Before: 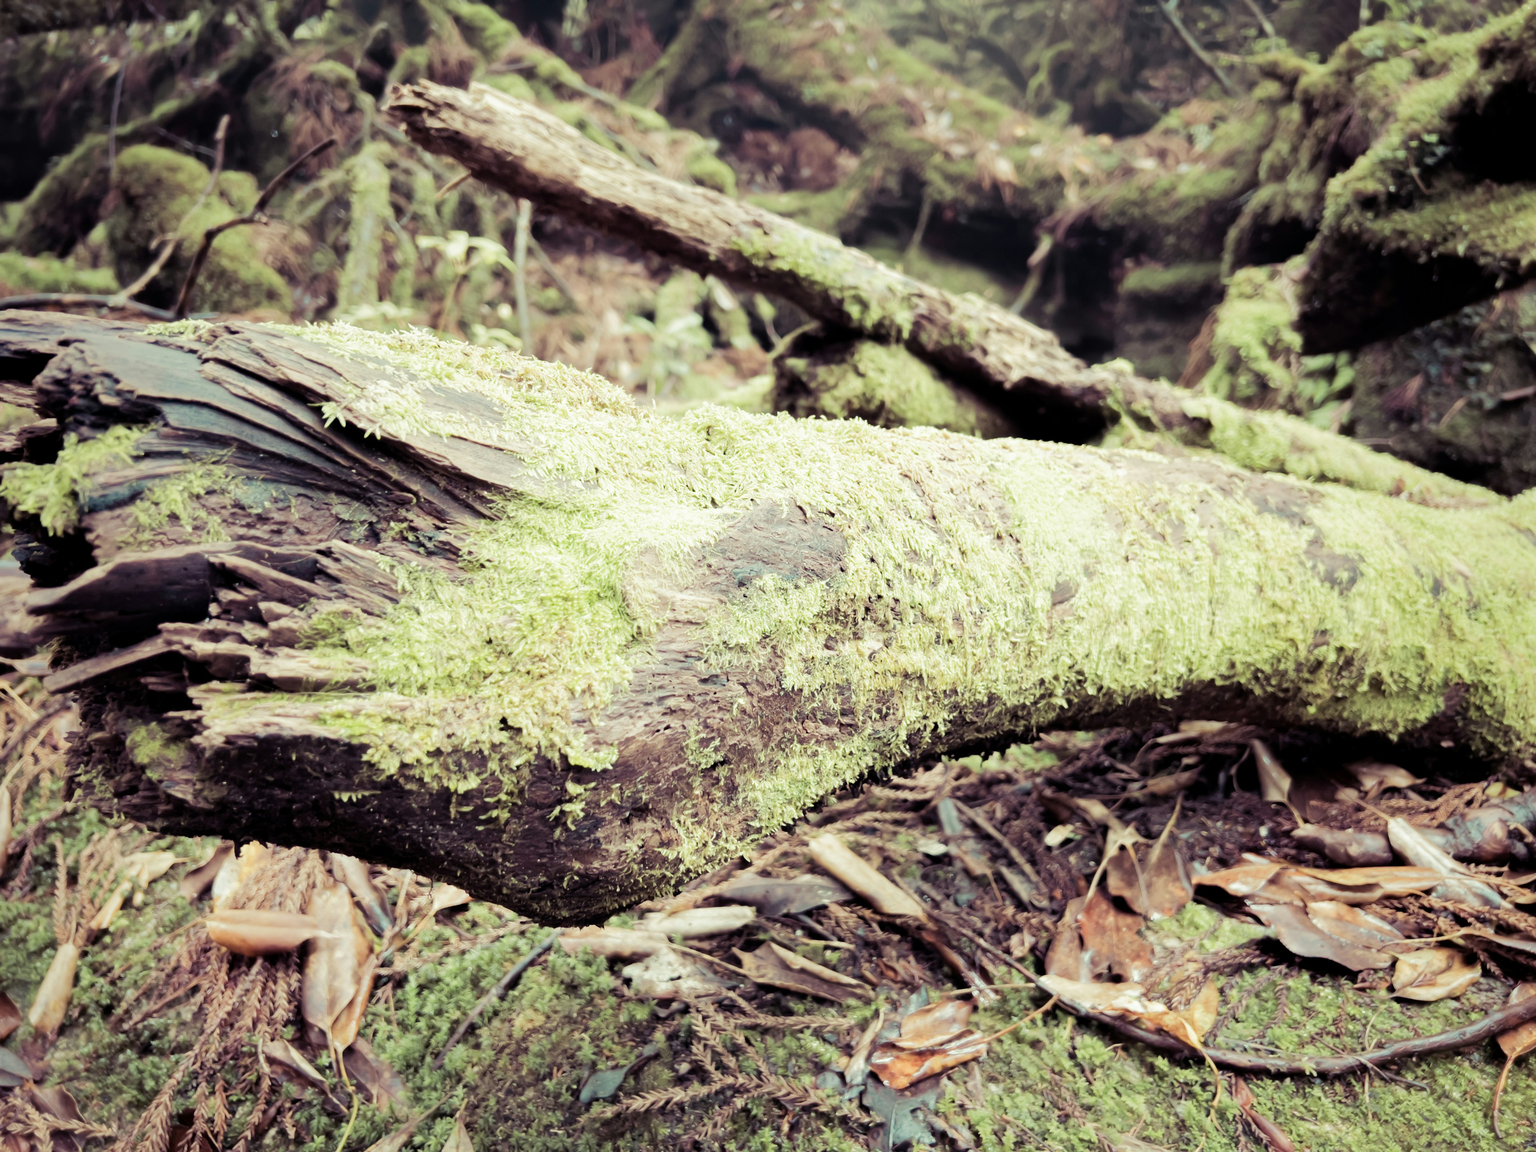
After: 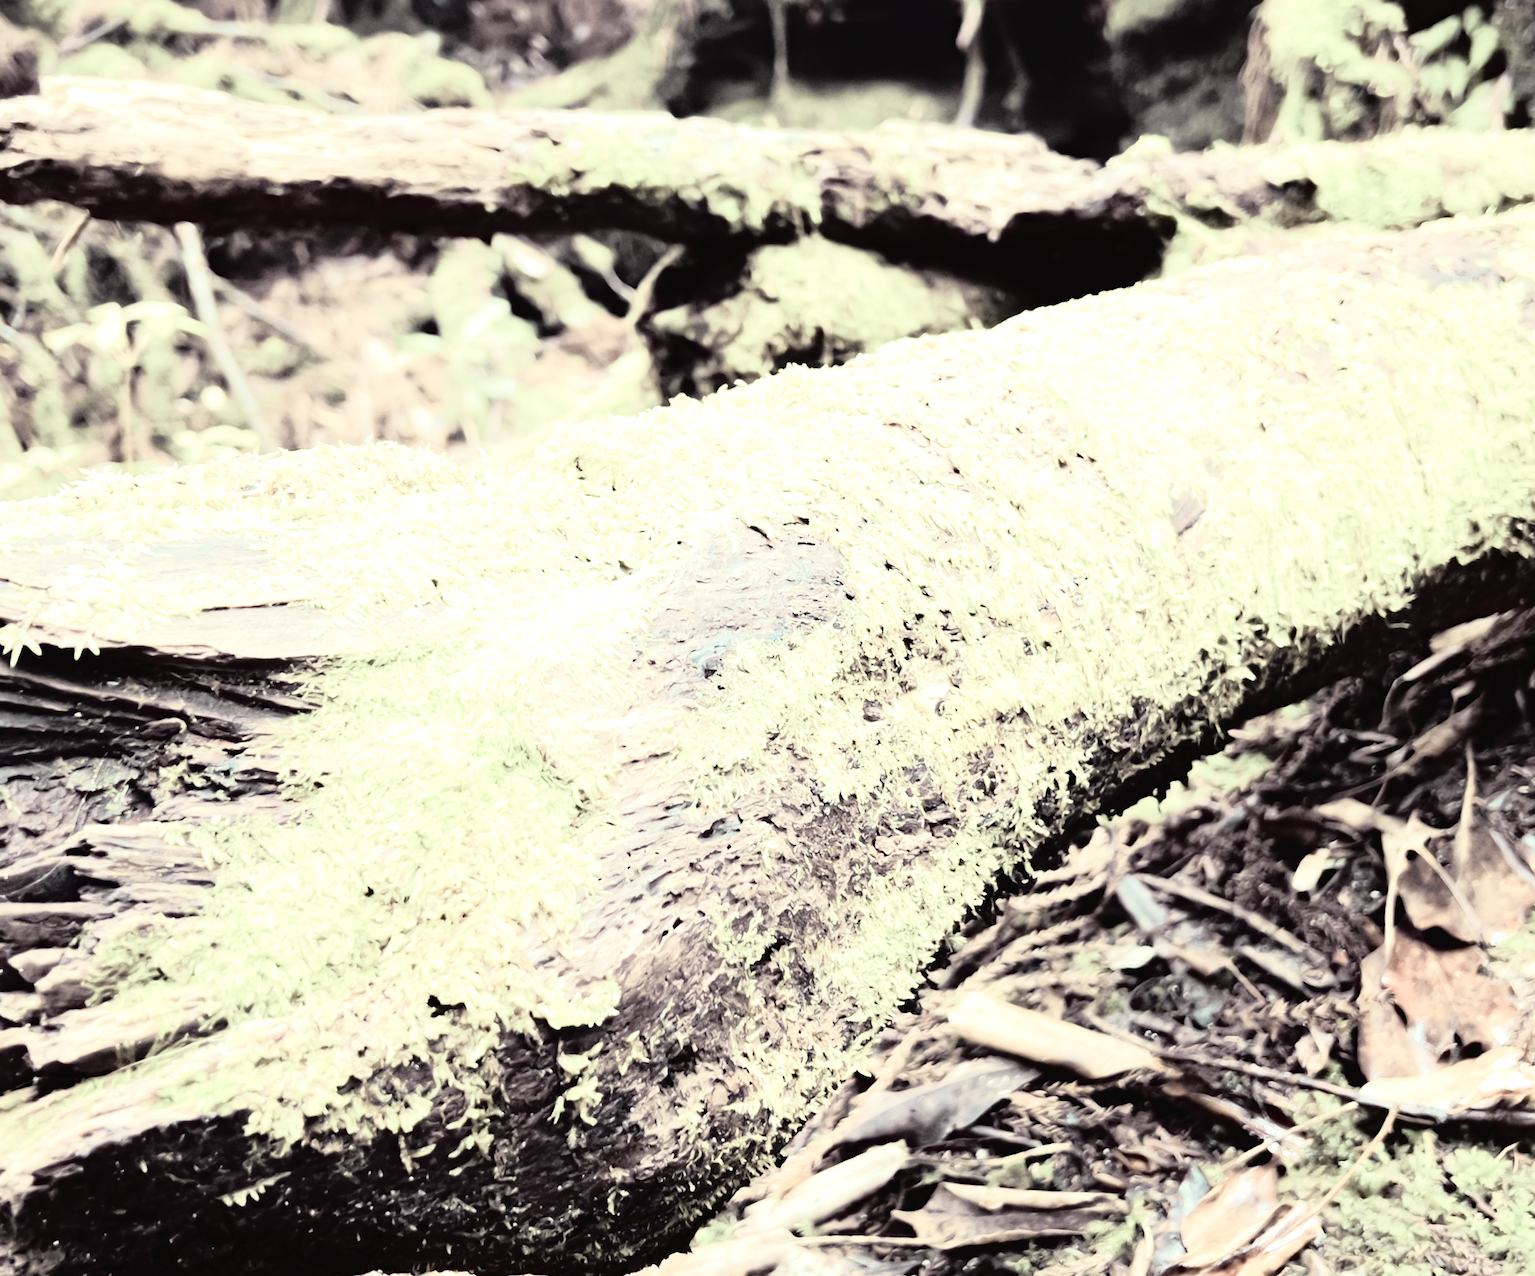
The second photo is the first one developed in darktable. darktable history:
crop and rotate: angle 20.11°, left 6.818%, right 3.921%, bottom 1.12%
haze removal: compatibility mode true, adaptive false
tone curve: curves: ch0 [(0, 0.022) (0.177, 0.086) (0.392, 0.438) (0.704, 0.844) (0.858, 0.938) (1, 0.981)]; ch1 [(0, 0) (0.402, 0.36) (0.476, 0.456) (0.498, 0.501) (0.518, 0.521) (0.58, 0.598) (0.619, 0.65) (0.692, 0.737) (1, 1)]; ch2 [(0, 0) (0.415, 0.438) (0.483, 0.499) (0.503, 0.507) (0.526, 0.537) (0.563, 0.624) (0.626, 0.714) (0.699, 0.753) (0.997, 0.858)], color space Lab, independent channels, preserve colors none
exposure: black level correction 0, exposure 0.697 EV, compensate exposure bias true, compensate highlight preservation false
color correction: highlights b* 0.007, saturation 0.307
